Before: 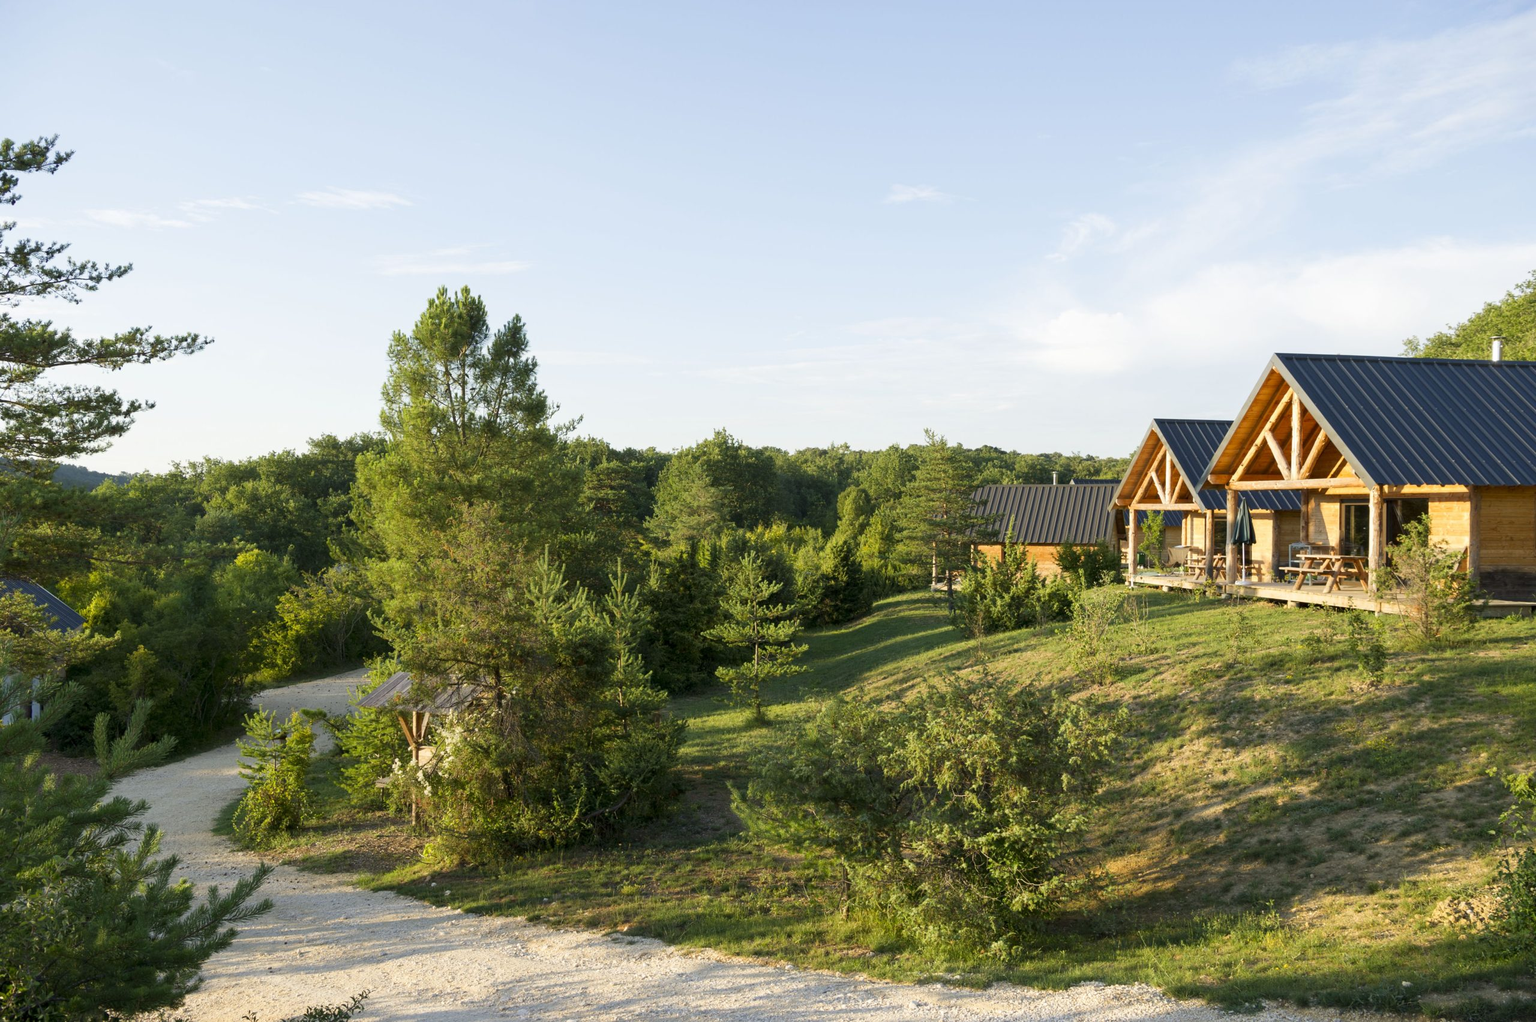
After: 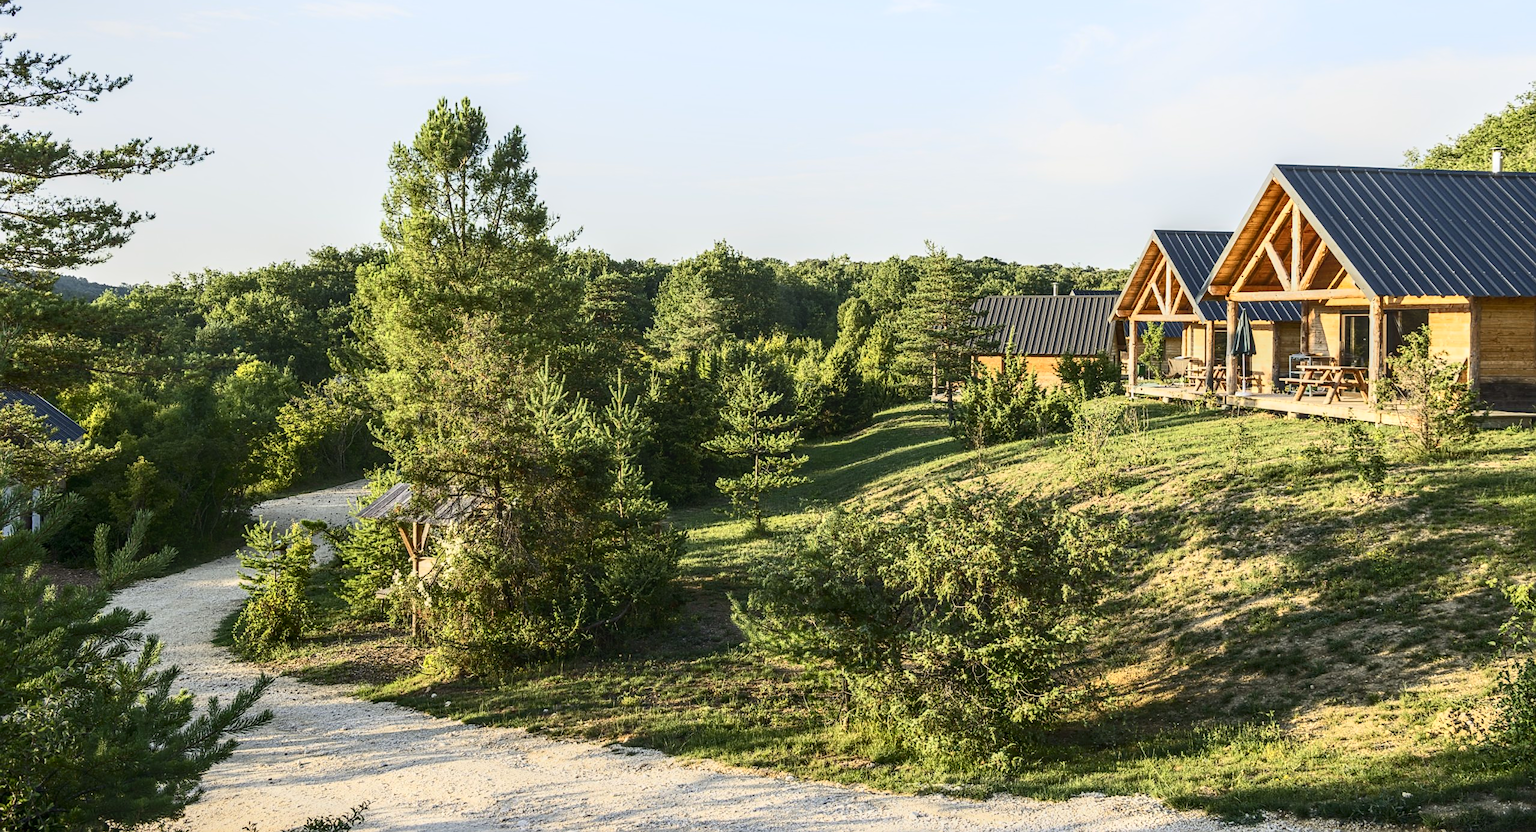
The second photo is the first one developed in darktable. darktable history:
crop and rotate: top 18.507%
sharpen: on, module defaults
contrast brightness saturation: contrast 0.39, brightness 0.1
local contrast: highlights 0%, shadows 0%, detail 133%
